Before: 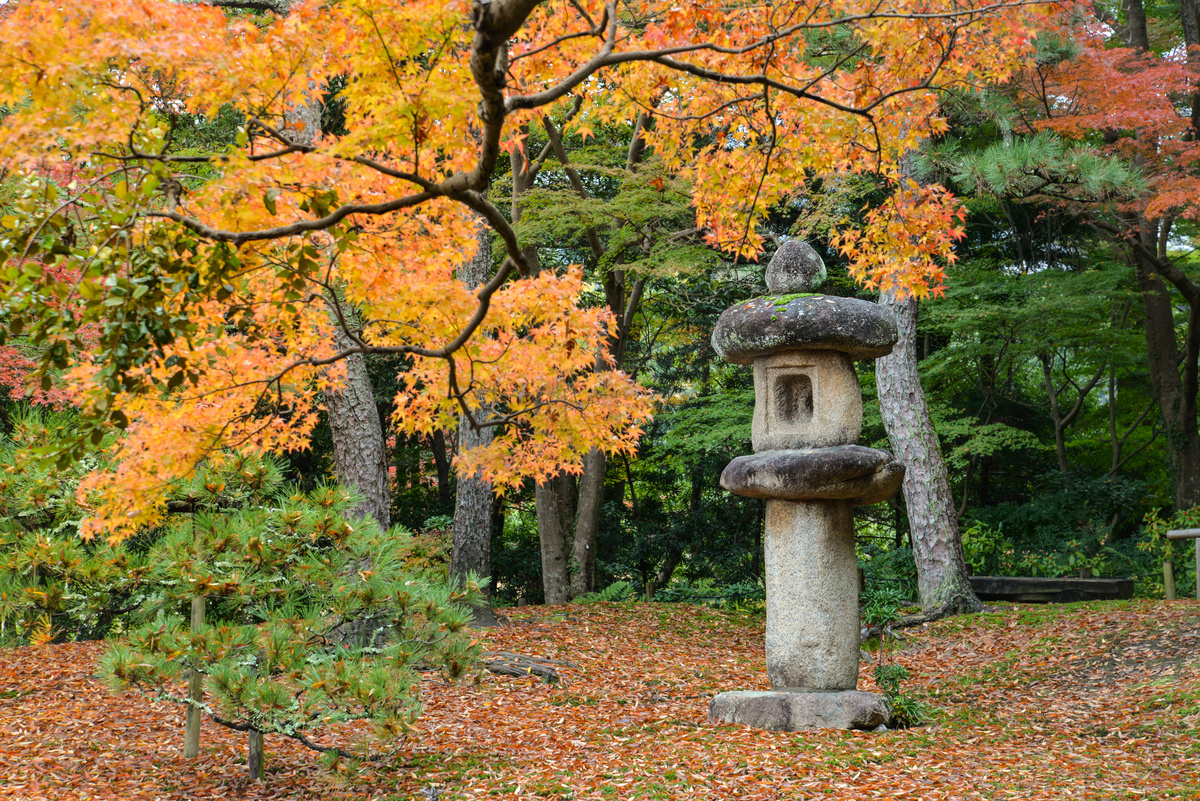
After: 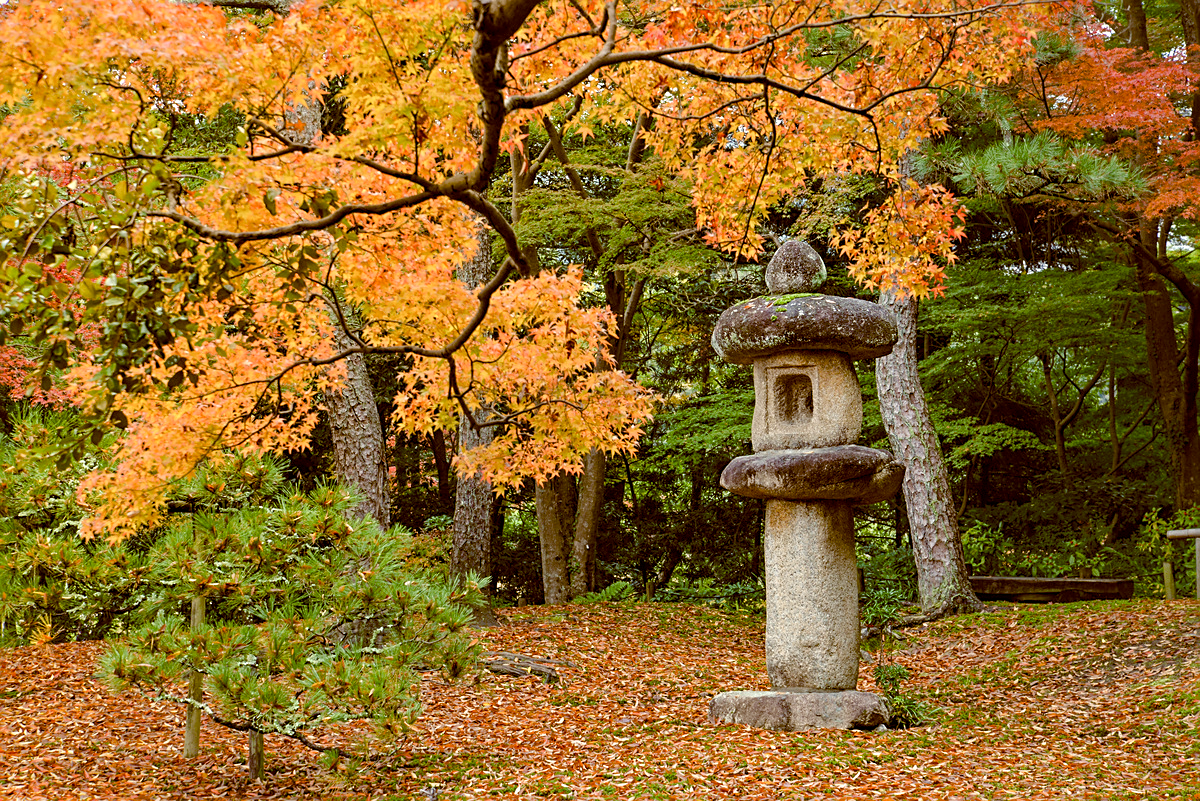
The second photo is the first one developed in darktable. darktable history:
sharpen: on, module defaults
color balance rgb: highlights gain › chroma 2.979%, highlights gain › hue 77.22°, global offset › chroma 0.407%, global offset › hue 34.81°, linear chroma grading › global chroma 8.672%, perceptual saturation grading › global saturation 25.876%, perceptual saturation grading › highlights -50.231%, perceptual saturation grading › shadows 31.056%
